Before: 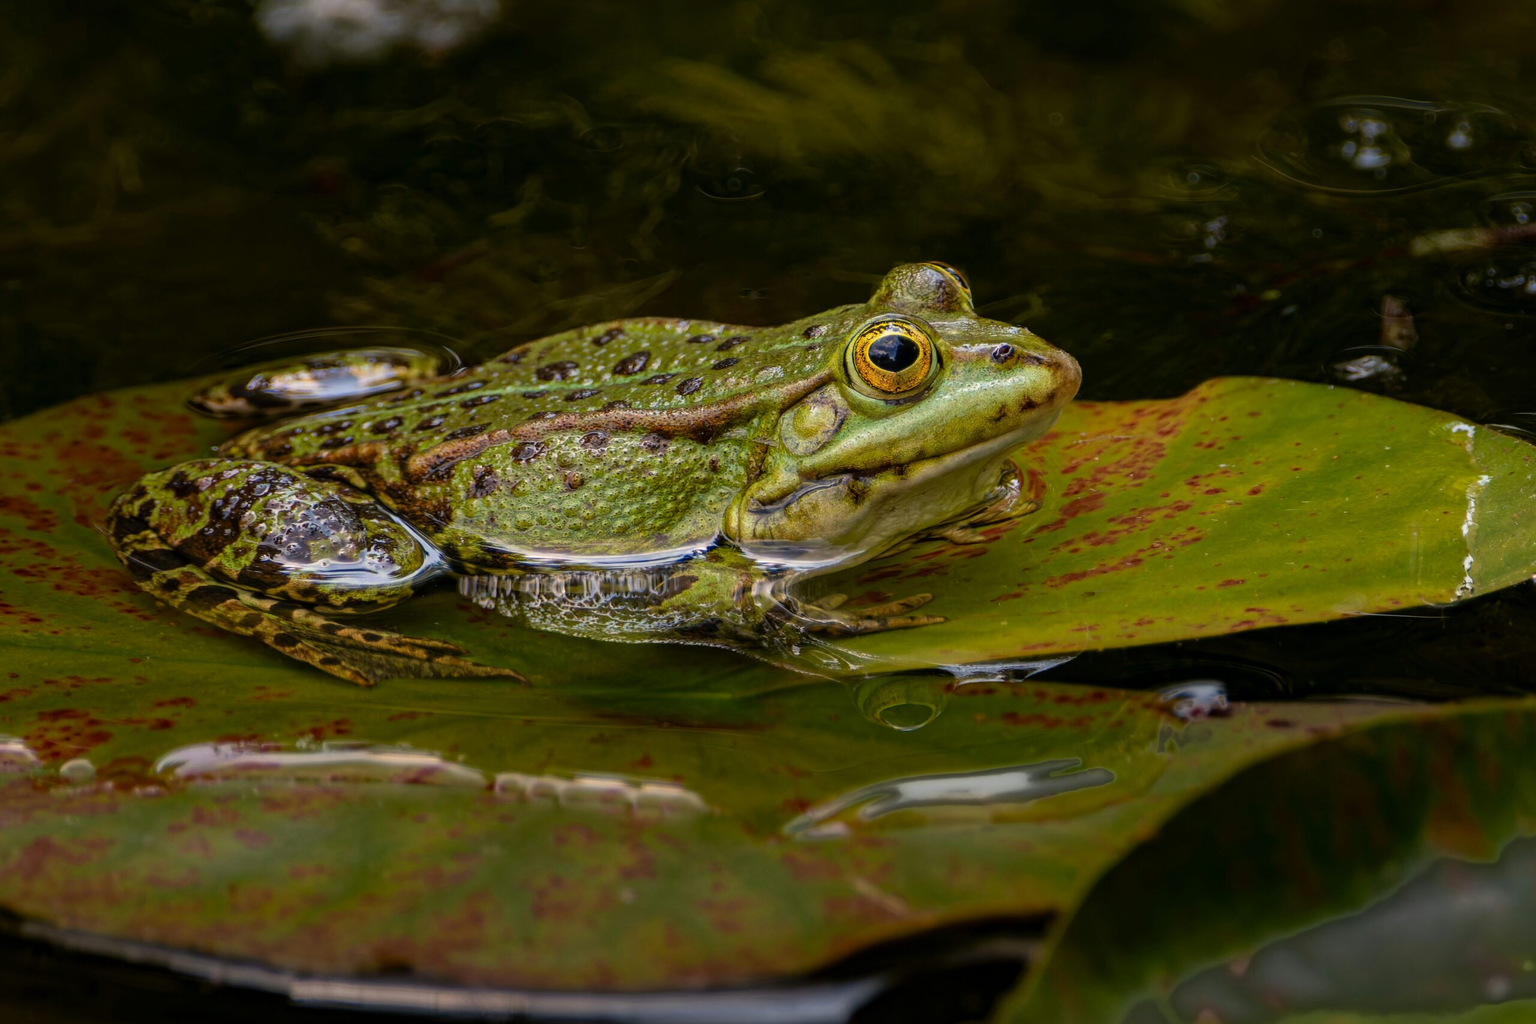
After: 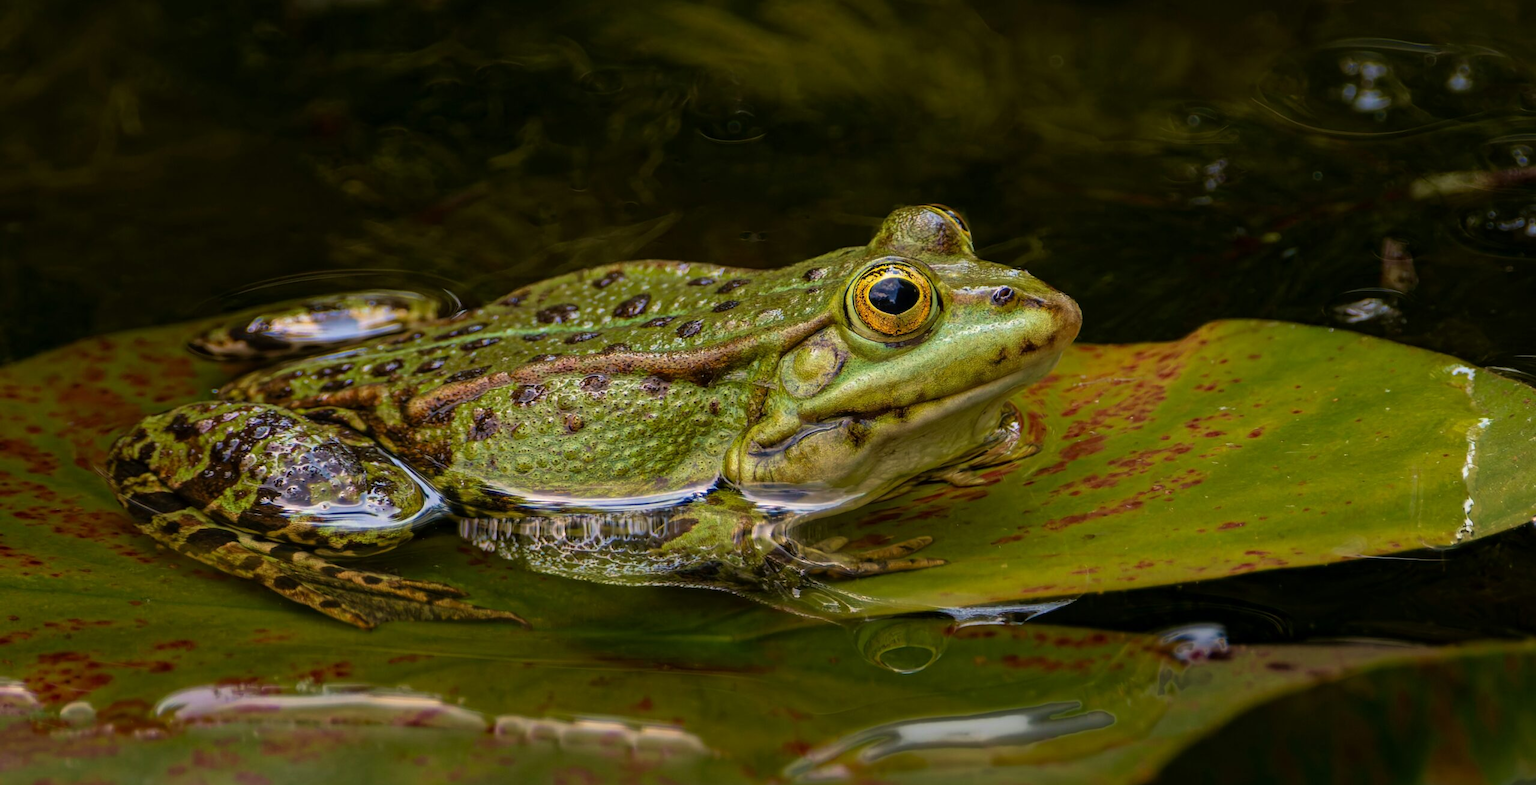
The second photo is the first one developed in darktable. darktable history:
crop: top 5.634%, bottom 17.668%
velvia: on, module defaults
